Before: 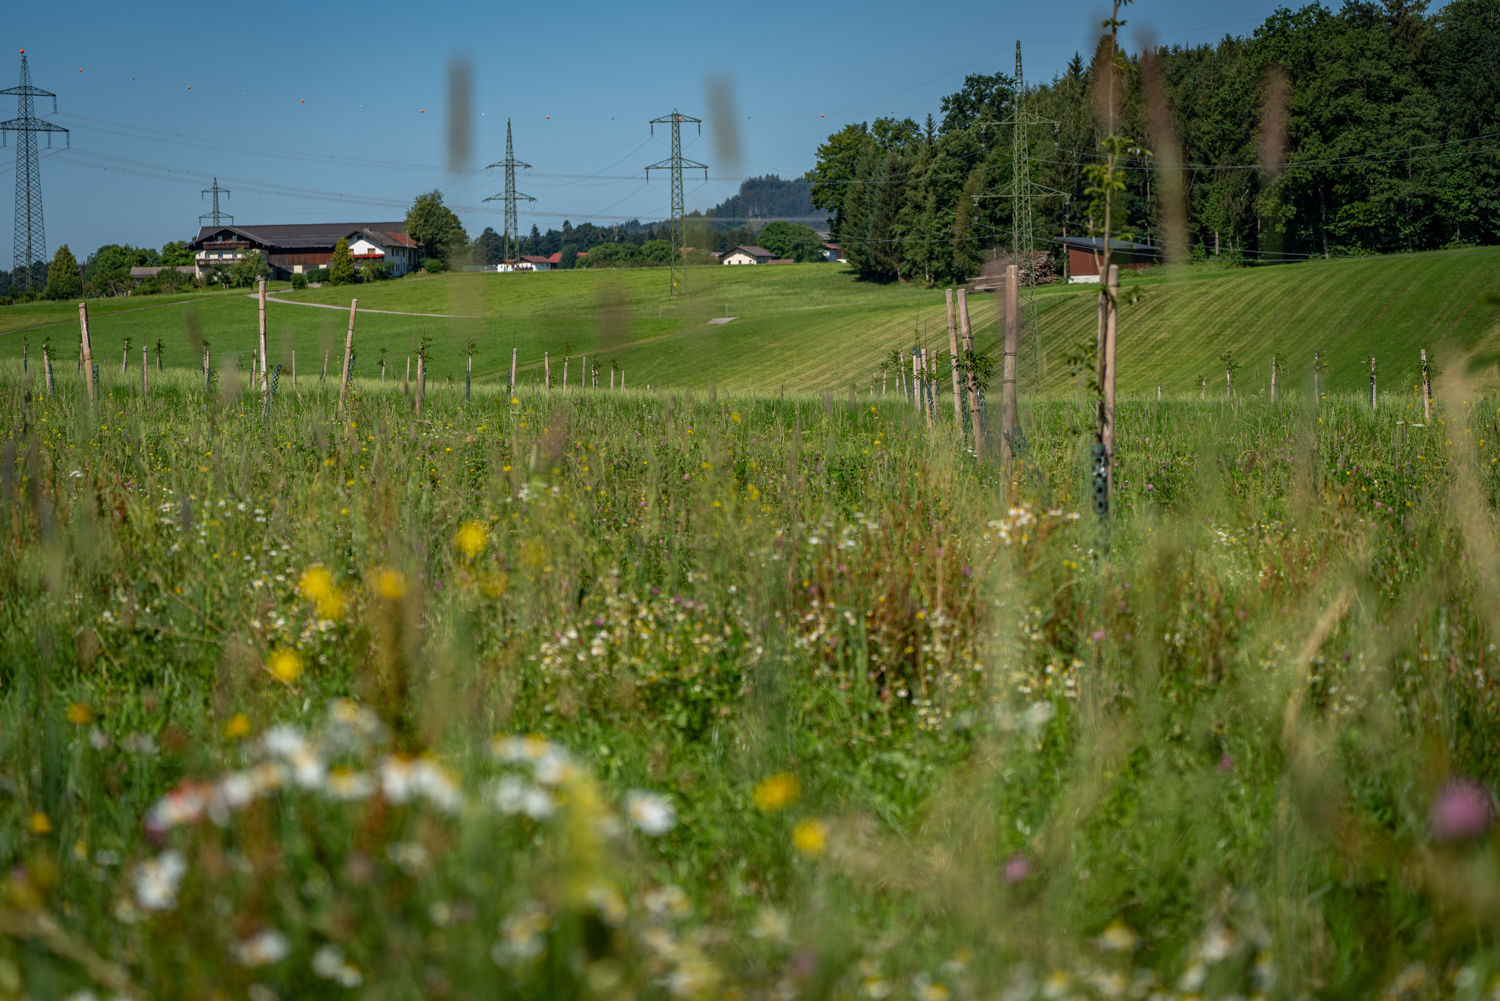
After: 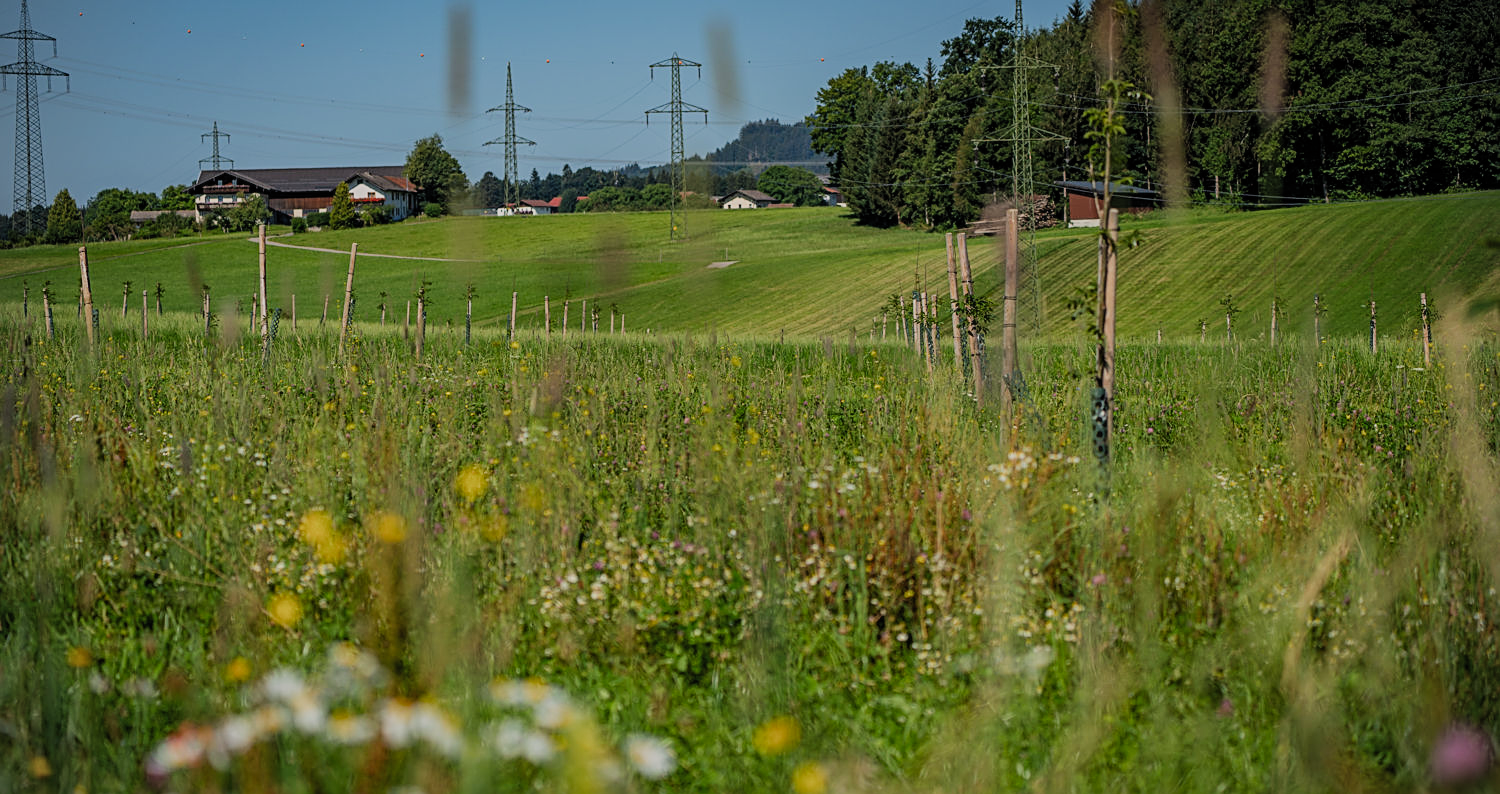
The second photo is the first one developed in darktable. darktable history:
crop and rotate: top 5.657%, bottom 14.982%
vignetting: fall-off start 91.21%
sharpen: on, module defaults
color correction: highlights a* 0.902, highlights b* 2.88, saturation 1.09
filmic rgb: black relative exposure -7.65 EV, white relative exposure 4.56 EV, hardness 3.61, color science v5 (2021), contrast in shadows safe, contrast in highlights safe
